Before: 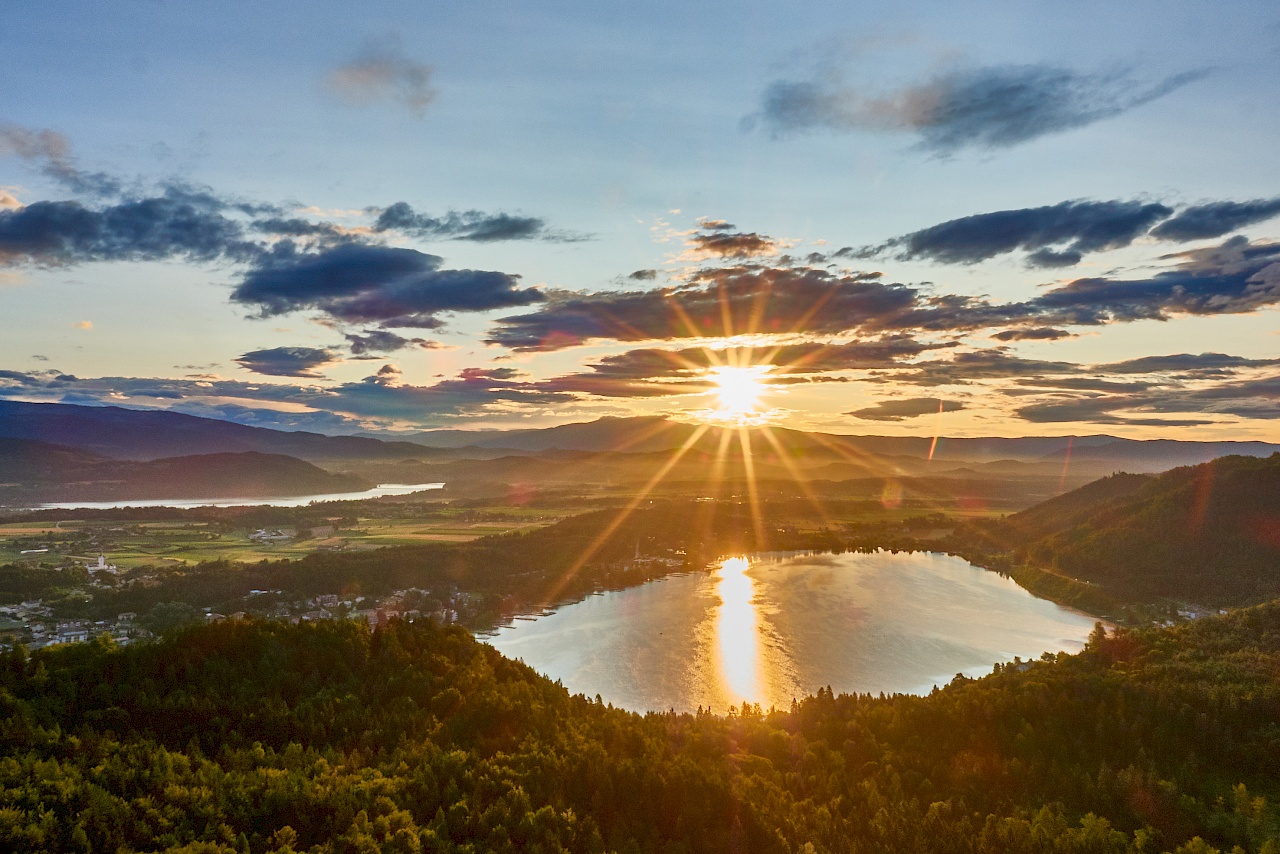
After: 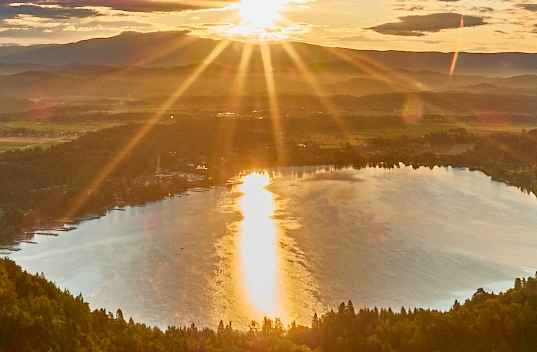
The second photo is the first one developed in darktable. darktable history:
crop: left 37.494%, top 45.136%, right 20.487%, bottom 13.56%
